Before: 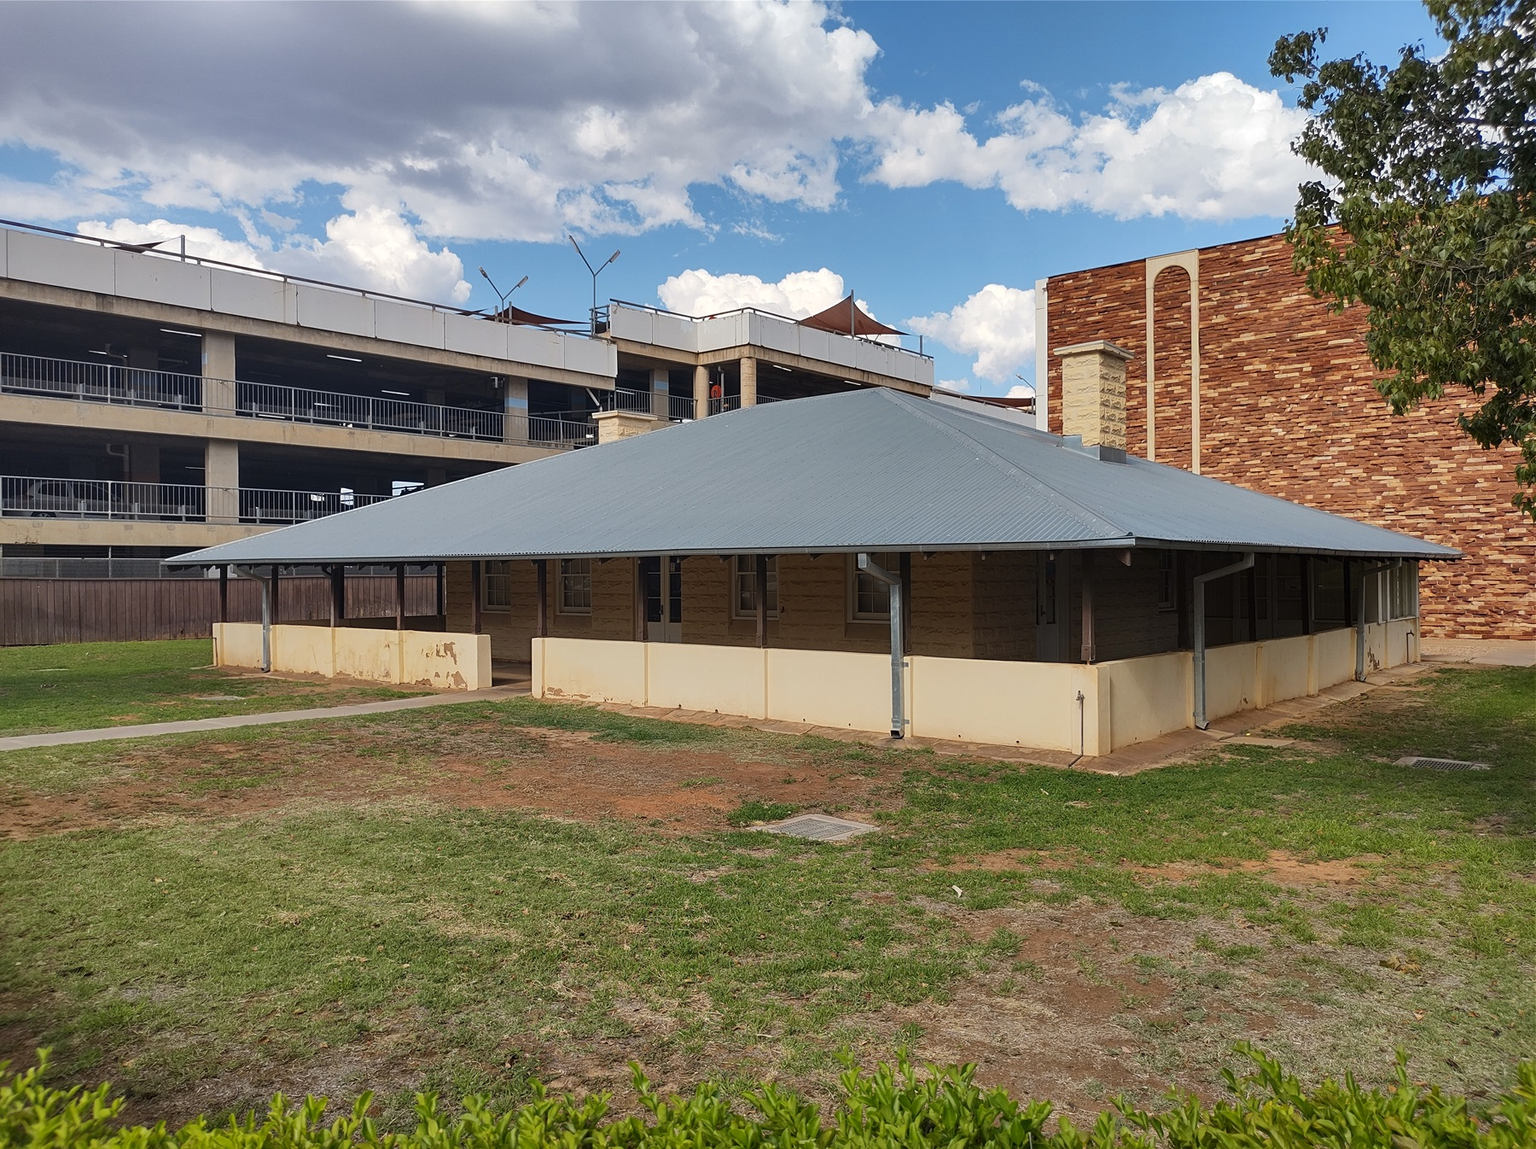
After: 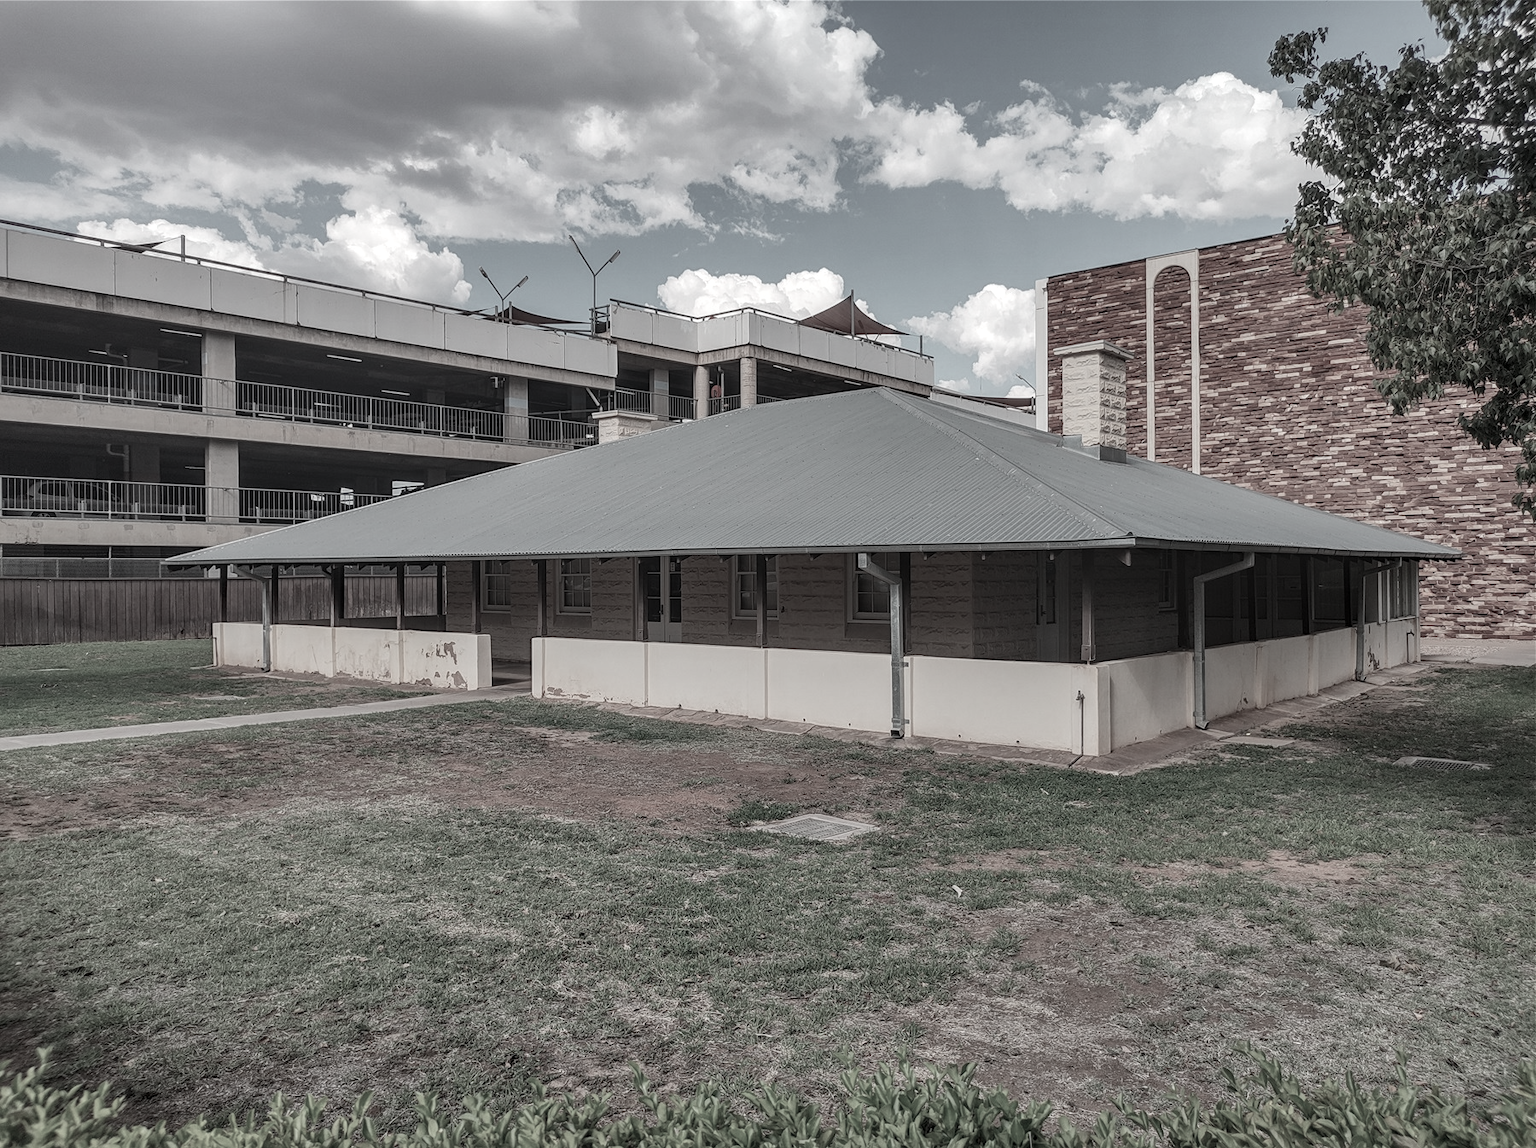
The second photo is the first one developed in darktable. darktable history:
base curve: preserve colors none
local contrast: highlights 0%, shadows 0%, detail 133%
color contrast: green-magenta contrast 0.3, blue-yellow contrast 0.15
